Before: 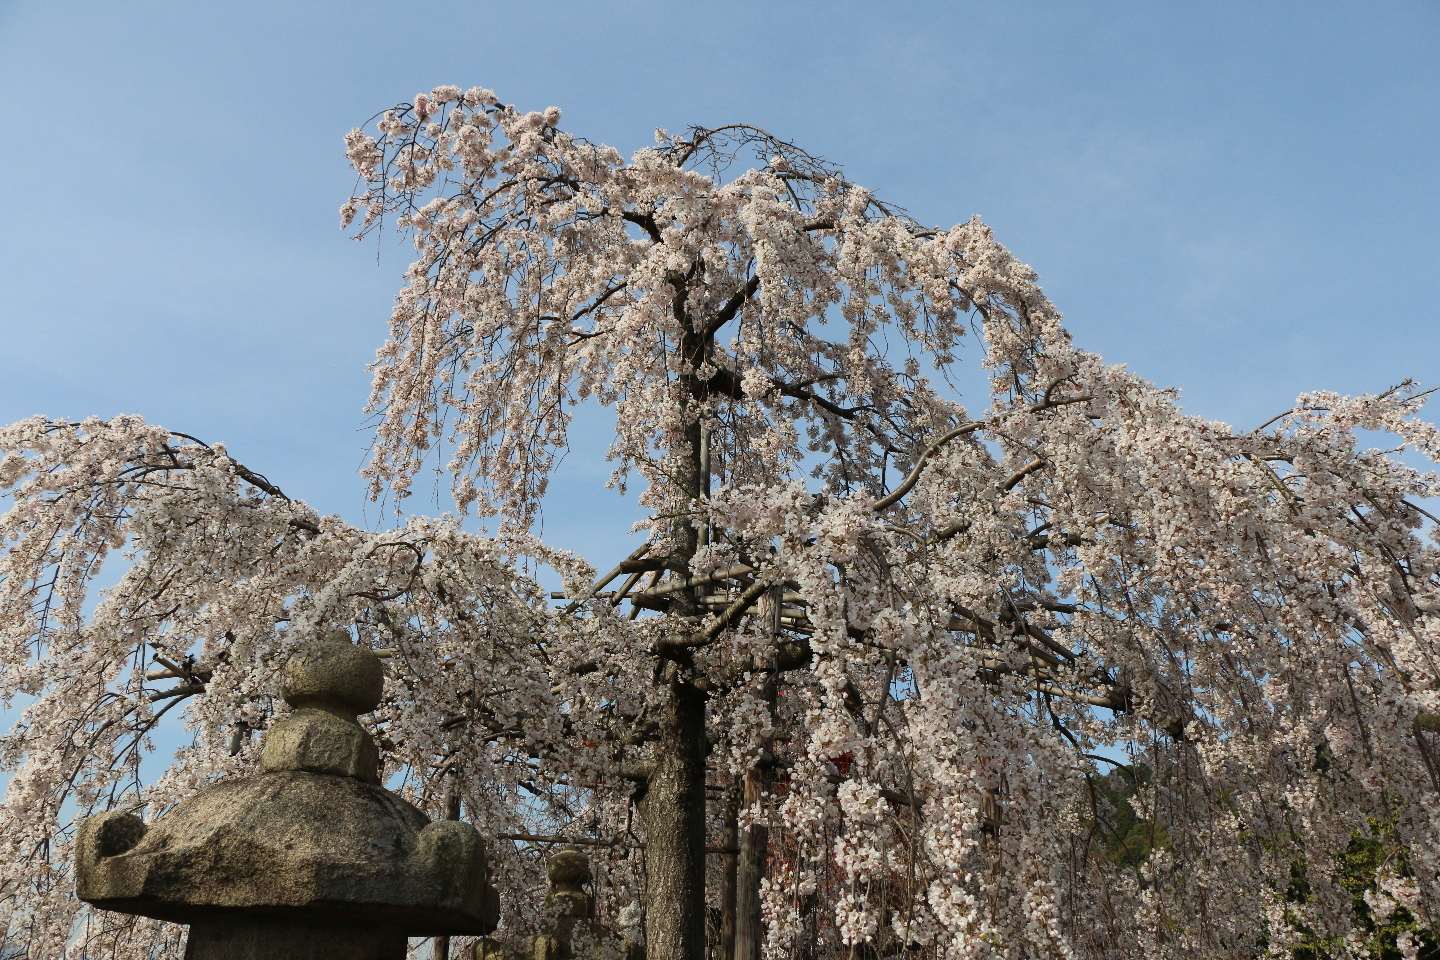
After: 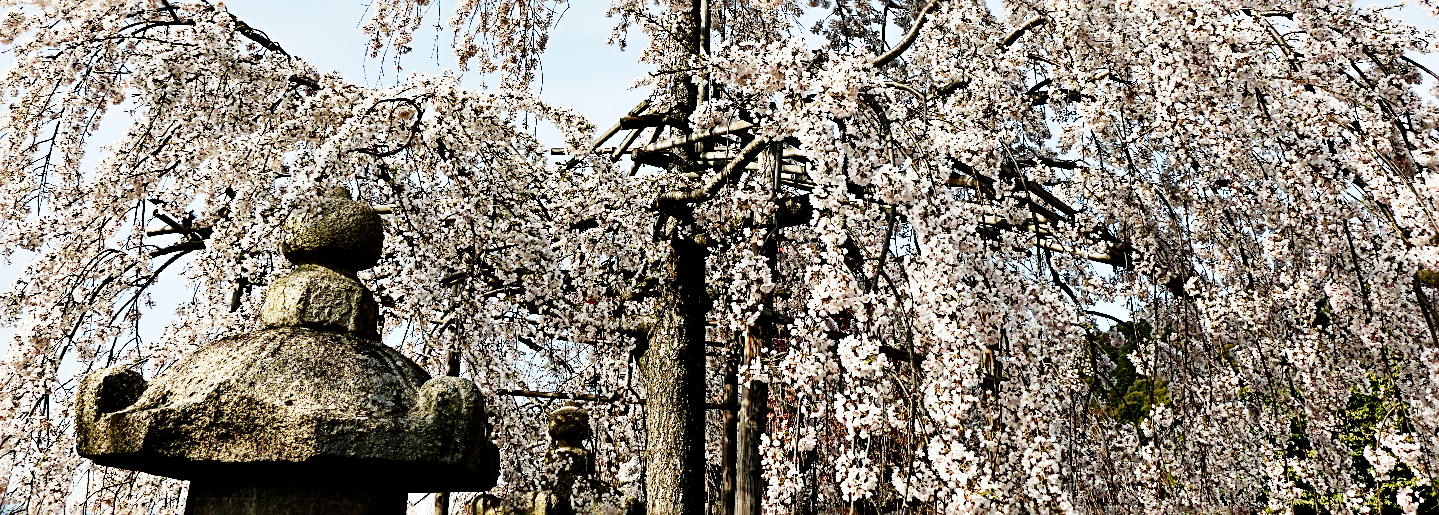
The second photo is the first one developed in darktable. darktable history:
sharpen: radius 2.801, amount 0.712
shadows and highlights: shadows 52.18, highlights -28.36, soften with gaussian
crop and rotate: top 46.315%, right 0.013%
base curve: curves: ch0 [(0, 0) (0, 0.001) (0.001, 0.001) (0.004, 0.002) (0.007, 0.004) (0.015, 0.013) (0.033, 0.045) (0.052, 0.096) (0.075, 0.17) (0.099, 0.241) (0.163, 0.42) (0.219, 0.55) (0.259, 0.616) (0.327, 0.722) (0.365, 0.765) (0.522, 0.873) (0.547, 0.881) (0.689, 0.919) (0.826, 0.952) (1, 1)], preserve colors none
contrast equalizer: octaves 7, y [[0.6 ×6], [0.55 ×6], [0 ×6], [0 ×6], [0 ×6]]
